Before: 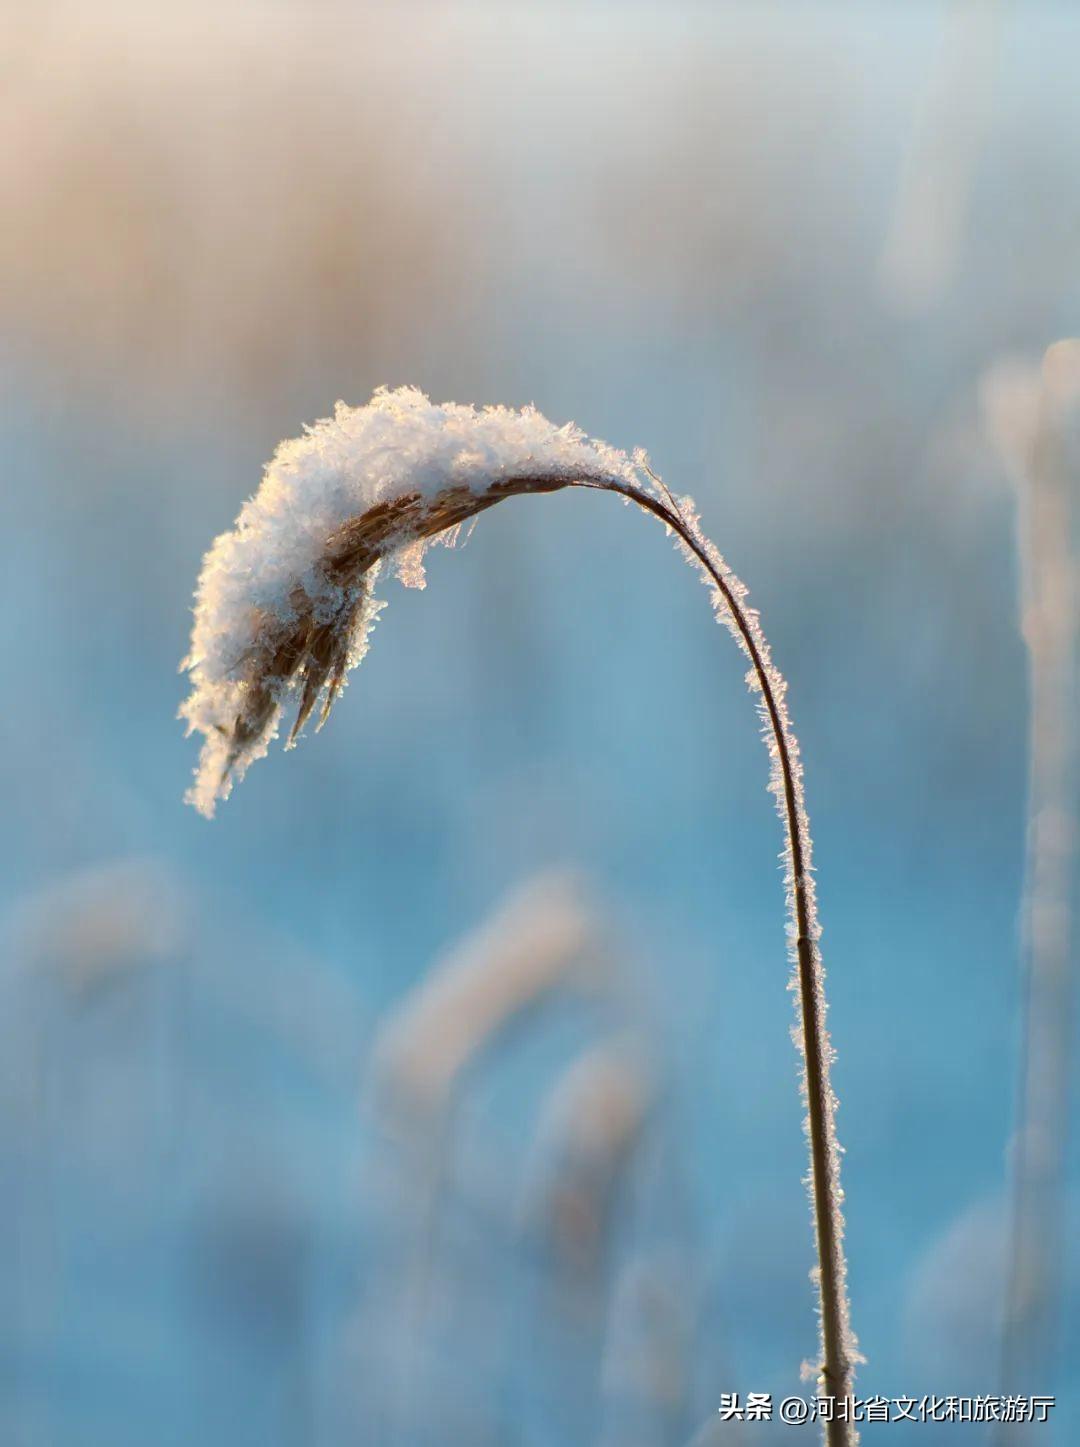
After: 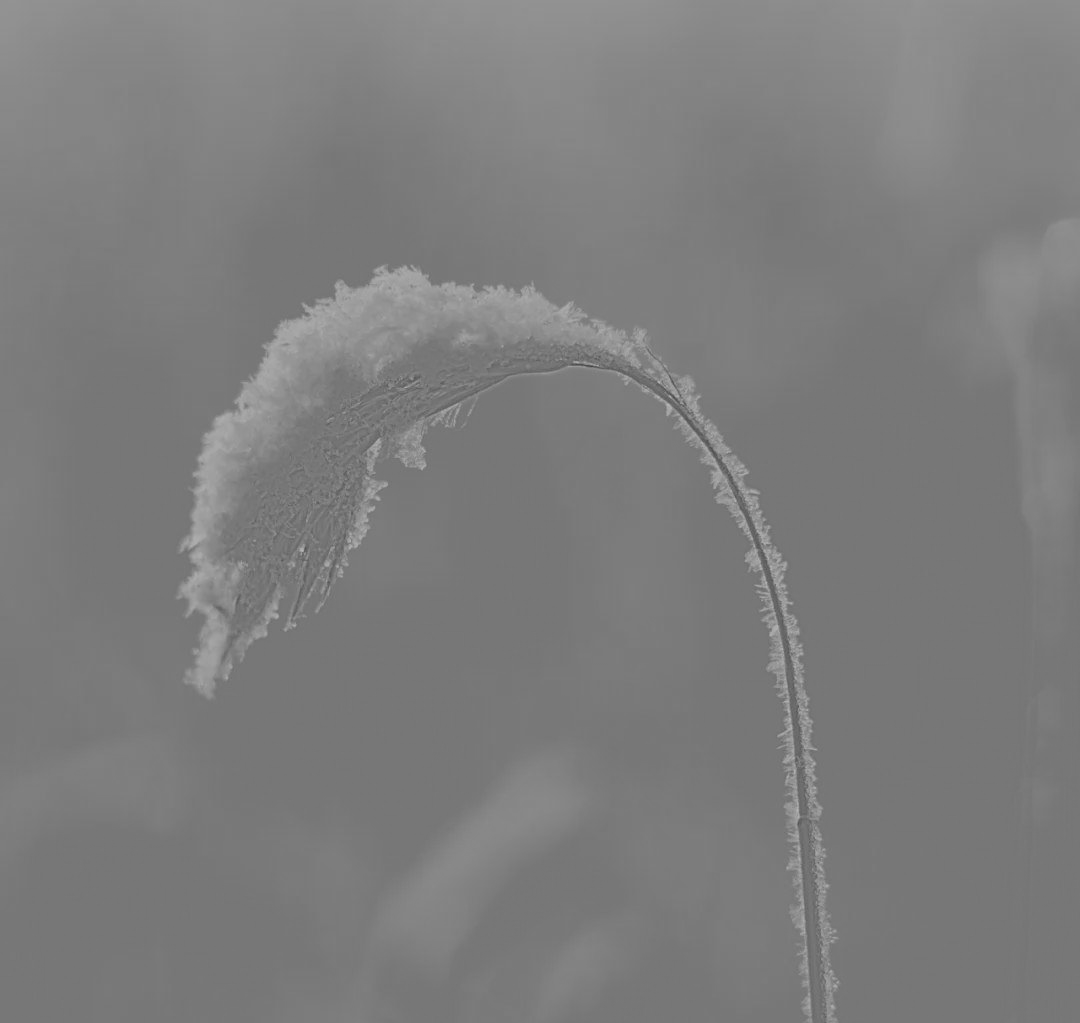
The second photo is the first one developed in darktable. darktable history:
crop and rotate: top 8.293%, bottom 20.996%
contrast brightness saturation: saturation -0.05
exposure: black level correction 0.001, exposure 1.719 EV, compensate exposure bias true, compensate highlight preservation false
highpass: sharpness 9.84%, contrast boost 9.94%
